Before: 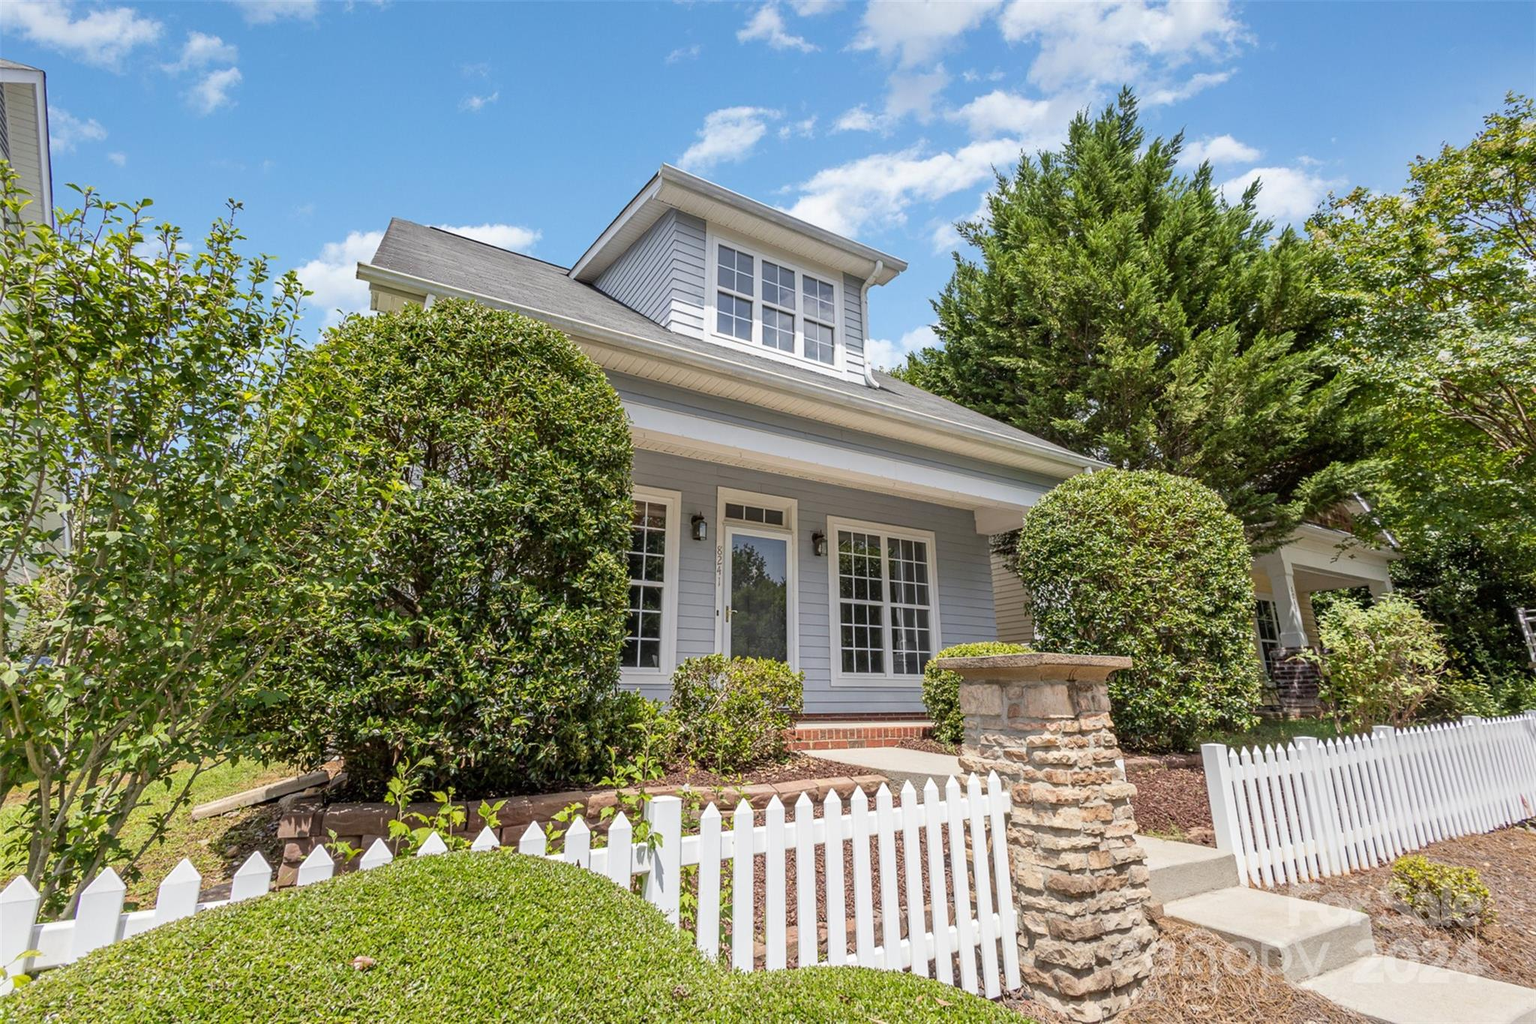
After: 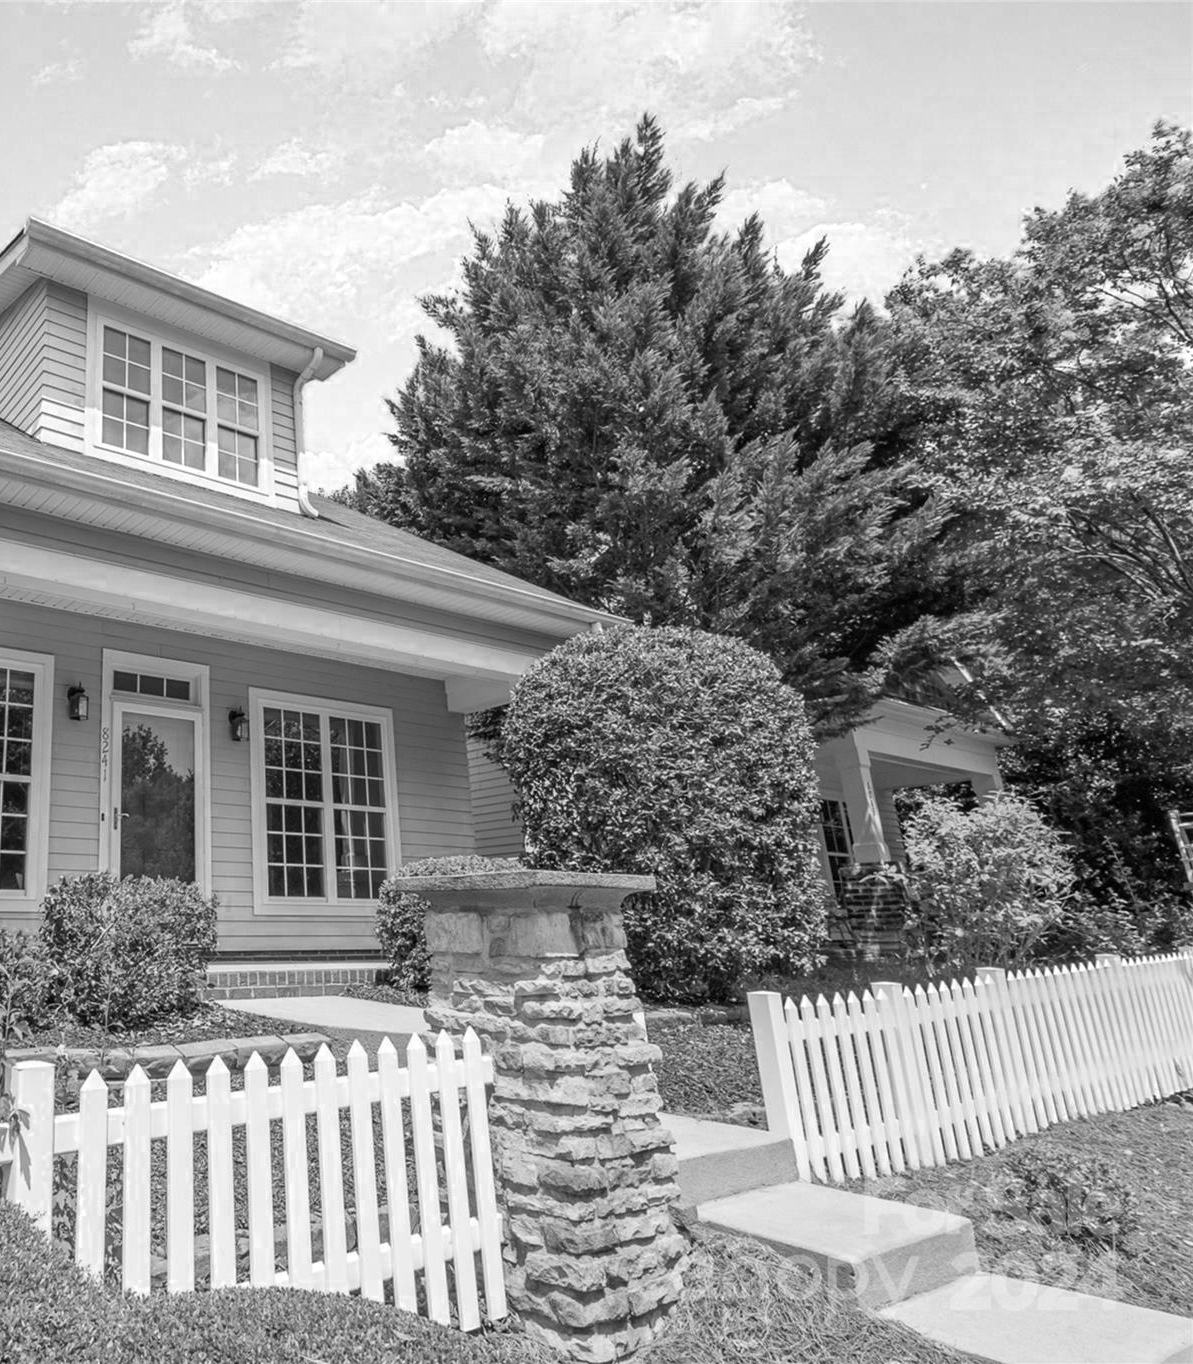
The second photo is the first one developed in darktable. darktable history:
color zones: curves: ch0 [(0, 0.613) (0.01, 0.613) (0.245, 0.448) (0.498, 0.529) (0.642, 0.665) (0.879, 0.777) (0.99, 0.613)]; ch1 [(0, 0) (0.143, 0) (0.286, 0) (0.429, 0) (0.571, 0) (0.714, 0) (0.857, 0)]
crop: left 41.745%
